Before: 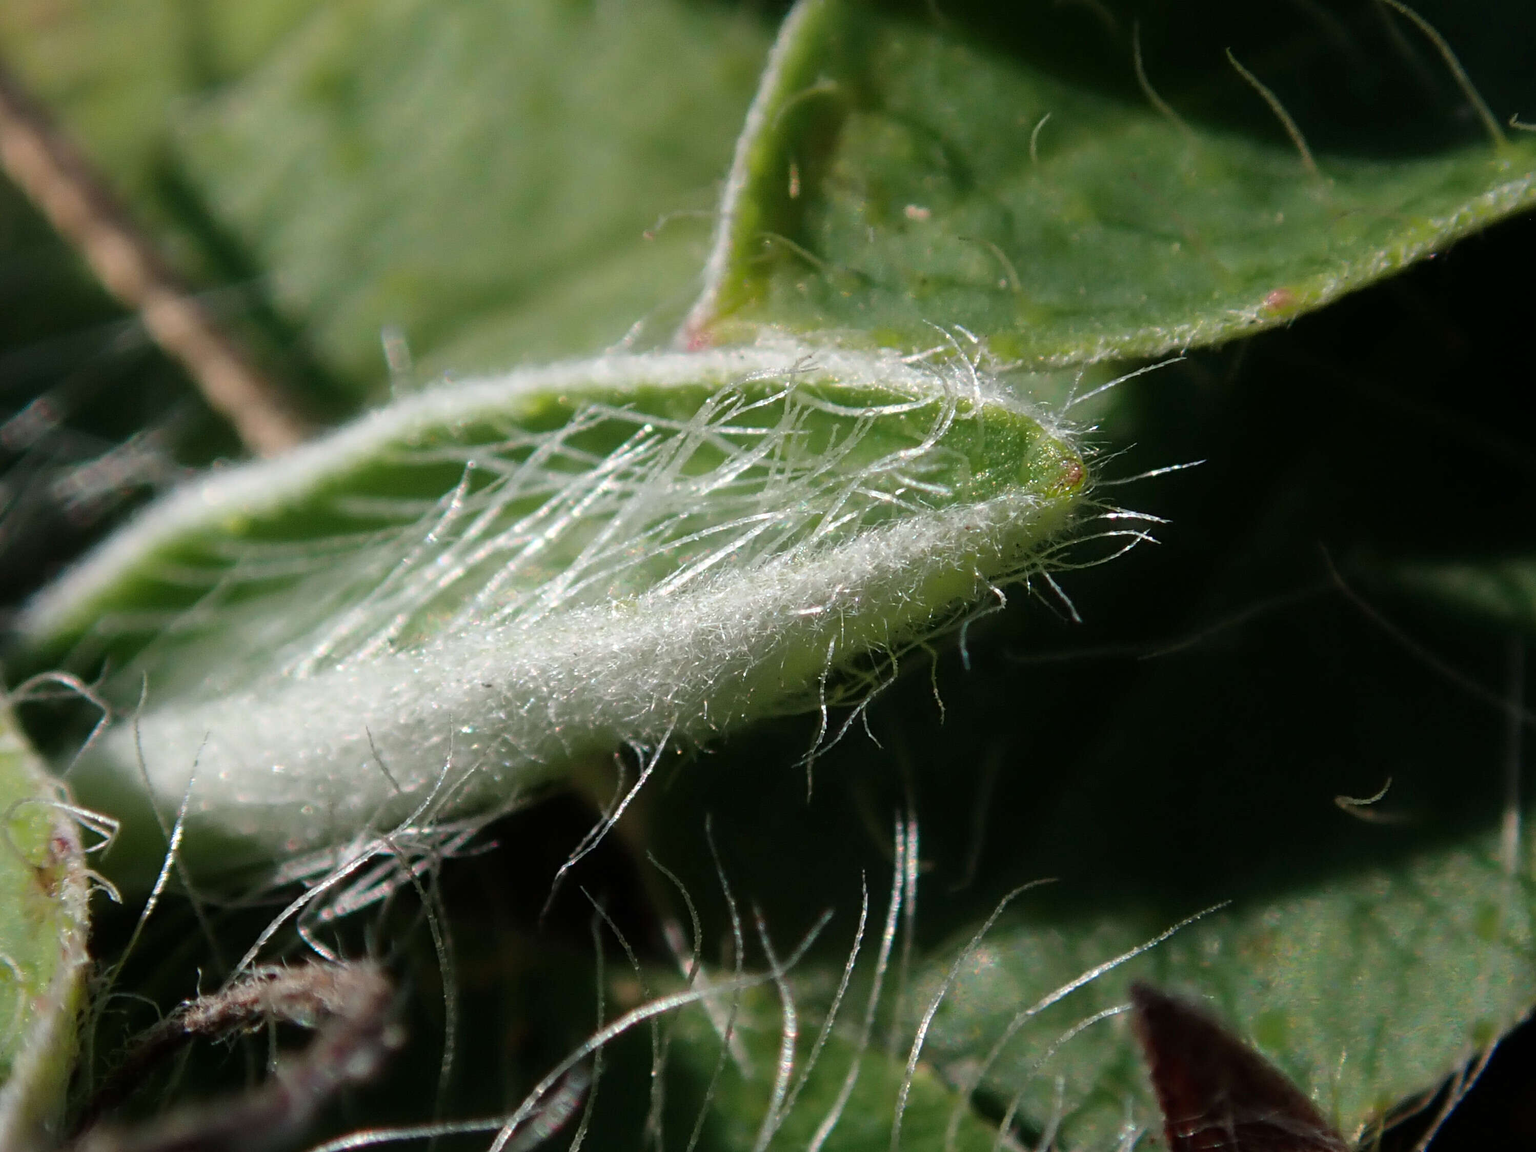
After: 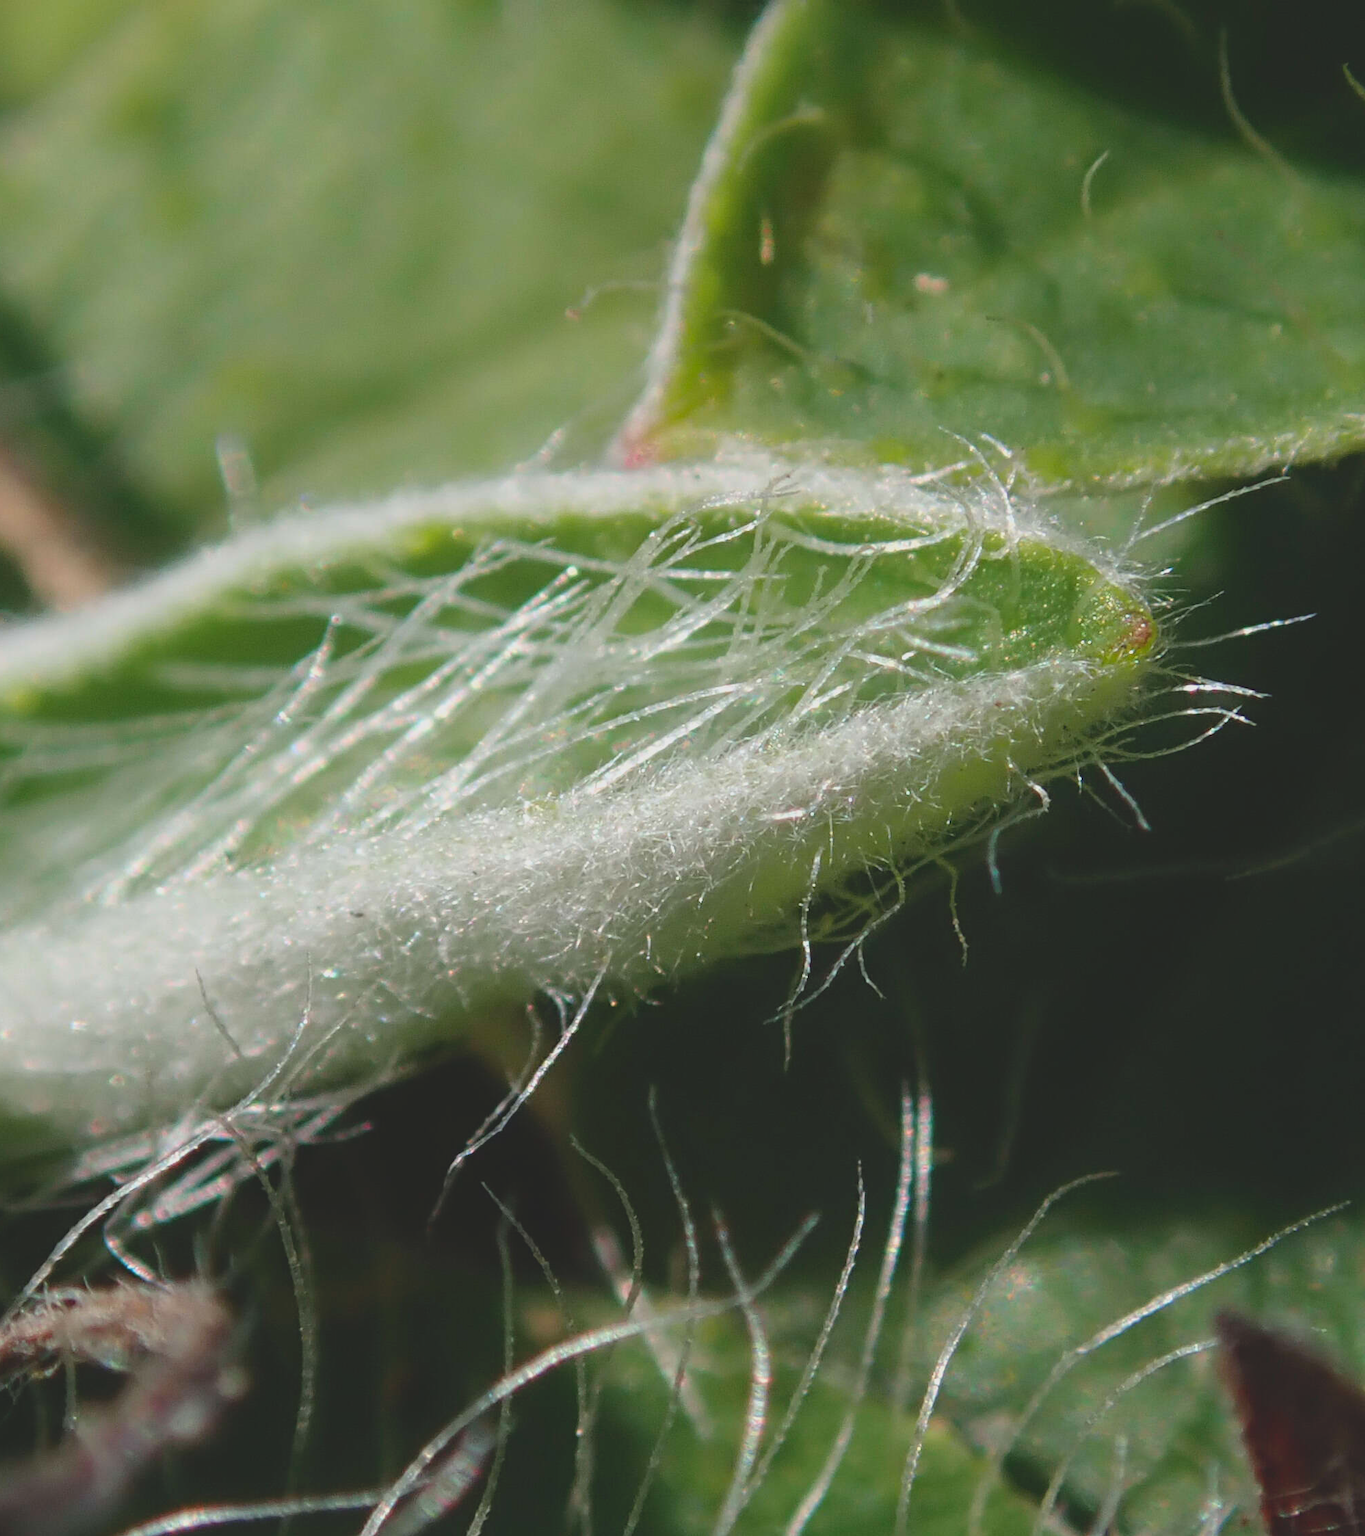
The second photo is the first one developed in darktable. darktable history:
exposure: exposure 0.3 EV, compensate highlight preservation false
contrast brightness saturation: contrast -0.28
crop and rotate: left 14.292%, right 19.041%
